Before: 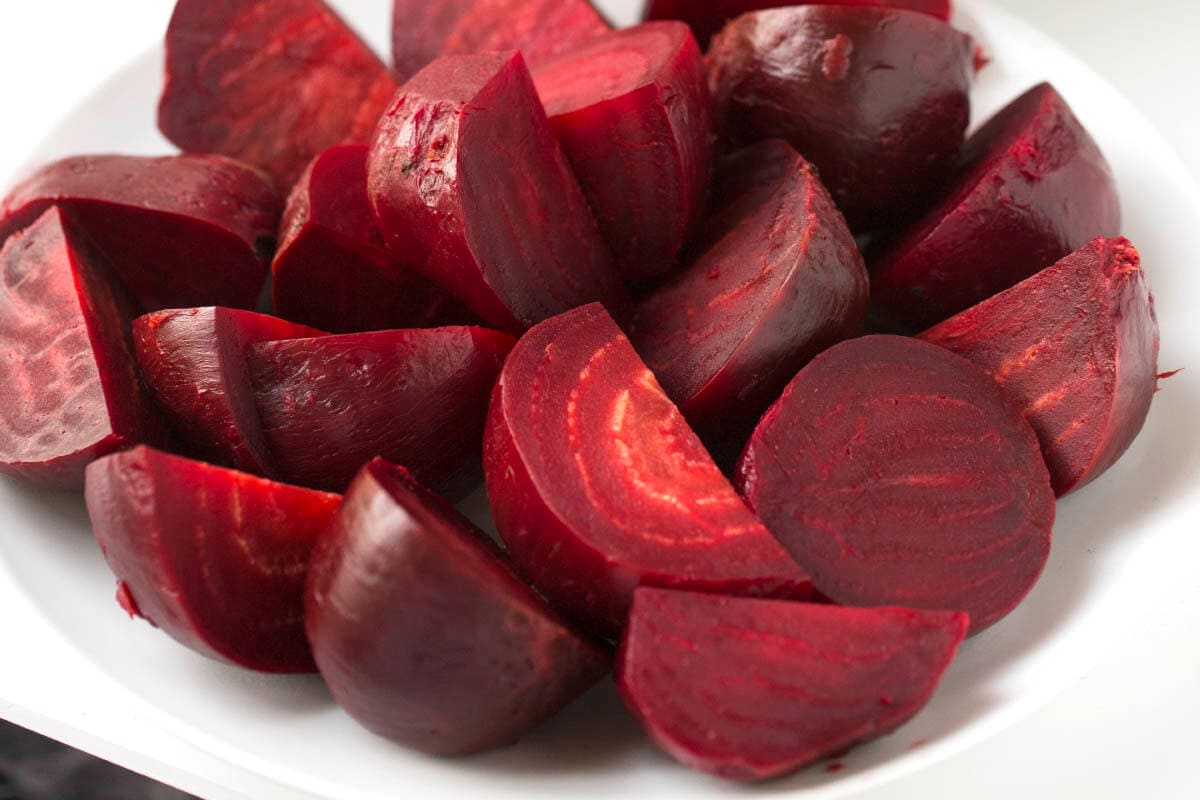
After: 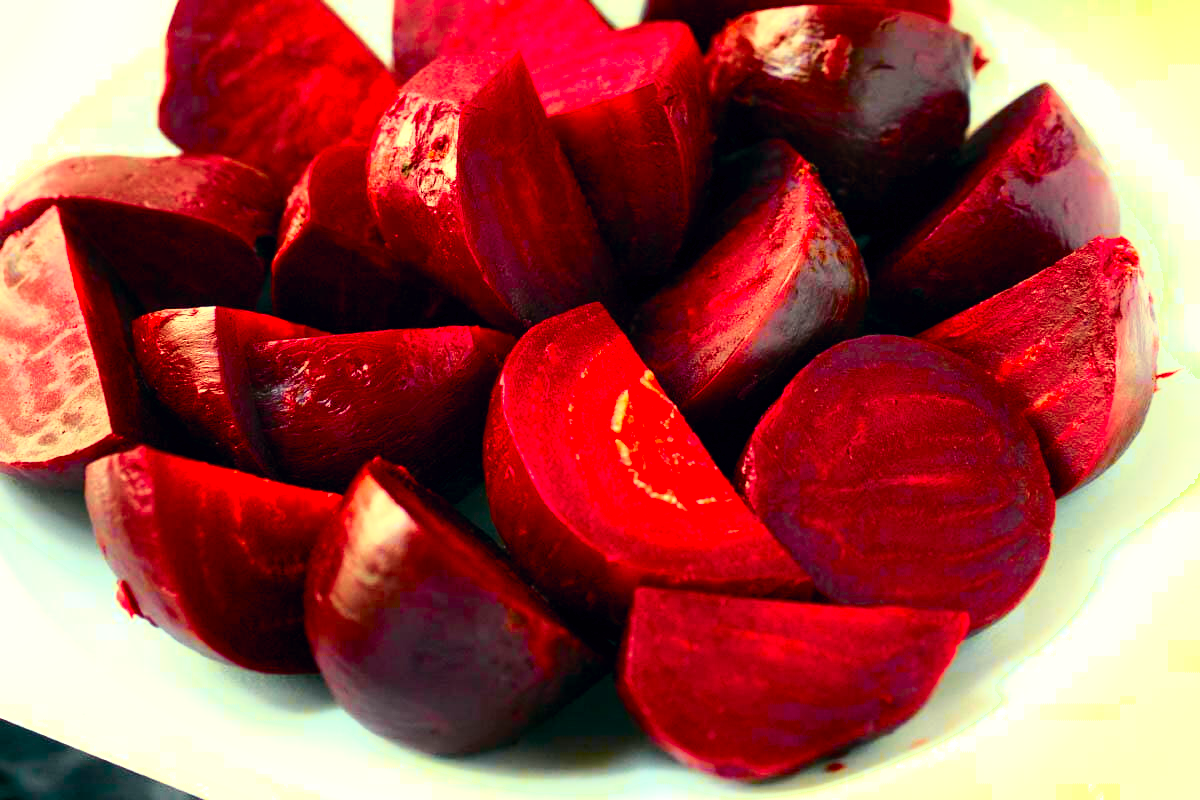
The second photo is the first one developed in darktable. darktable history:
tone curve: curves: ch0 [(0, 0) (0.105, 0.08) (0.195, 0.18) (0.283, 0.288) (0.384, 0.419) (0.485, 0.531) (0.638, 0.69) (0.795, 0.879) (1, 0.977)]; ch1 [(0, 0) (0.161, 0.092) (0.35, 0.33) (0.379, 0.401) (0.456, 0.469) (0.498, 0.503) (0.531, 0.537) (0.596, 0.621) (0.635, 0.655) (1, 1)]; ch2 [(0, 0) (0.371, 0.362) (0.437, 0.437) (0.483, 0.484) (0.53, 0.515) (0.56, 0.58) (0.622, 0.606) (1, 1)], color space Lab, independent channels, preserve colors none
shadows and highlights: highlights 70.7, soften with gaussian
color balance rgb: shadows lift › luminance -7.7%, shadows lift › chroma 2.13%, shadows lift › hue 165.27°, power › luminance -7.77%, power › chroma 1.1%, power › hue 215.88°, highlights gain › luminance 15.15%, highlights gain › chroma 7%, highlights gain › hue 125.57°, global offset › luminance -0.33%, global offset › chroma 0.11%, global offset › hue 165.27°, perceptual saturation grading › global saturation 24.42%, perceptual saturation grading › highlights -24.42%, perceptual saturation grading › mid-tones 24.42%, perceptual saturation grading › shadows 40%, perceptual brilliance grading › global brilliance -5%, perceptual brilliance grading › highlights 24.42%, perceptual brilliance grading › mid-tones 7%, perceptual brilliance grading › shadows -5%
color contrast: green-magenta contrast 1.55, blue-yellow contrast 1.83
